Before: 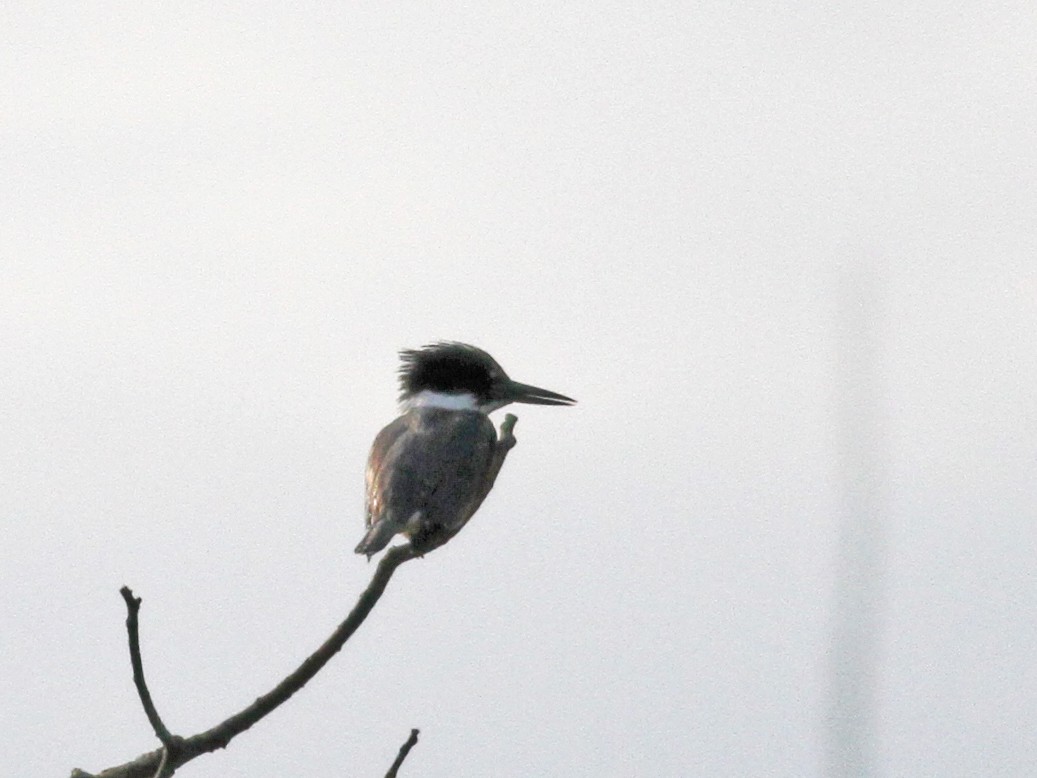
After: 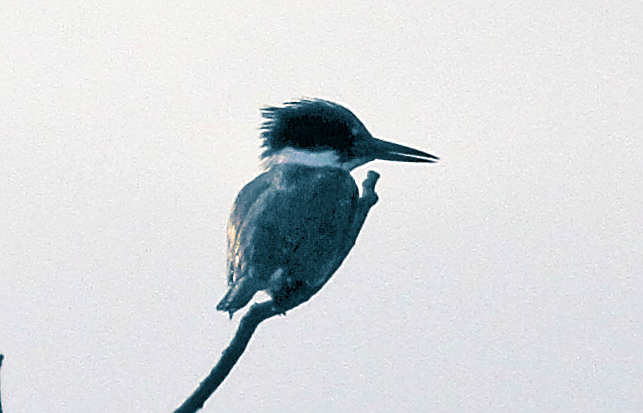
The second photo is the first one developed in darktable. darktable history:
color balance rgb: perceptual saturation grading › global saturation 20%, global vibrance 20%
sharpen: amount 1
crop: left 13.312%, top 31.28%, right 24.627%, bottom 15.582%
split-toning: shadows › hue 212.4°, balance -70
